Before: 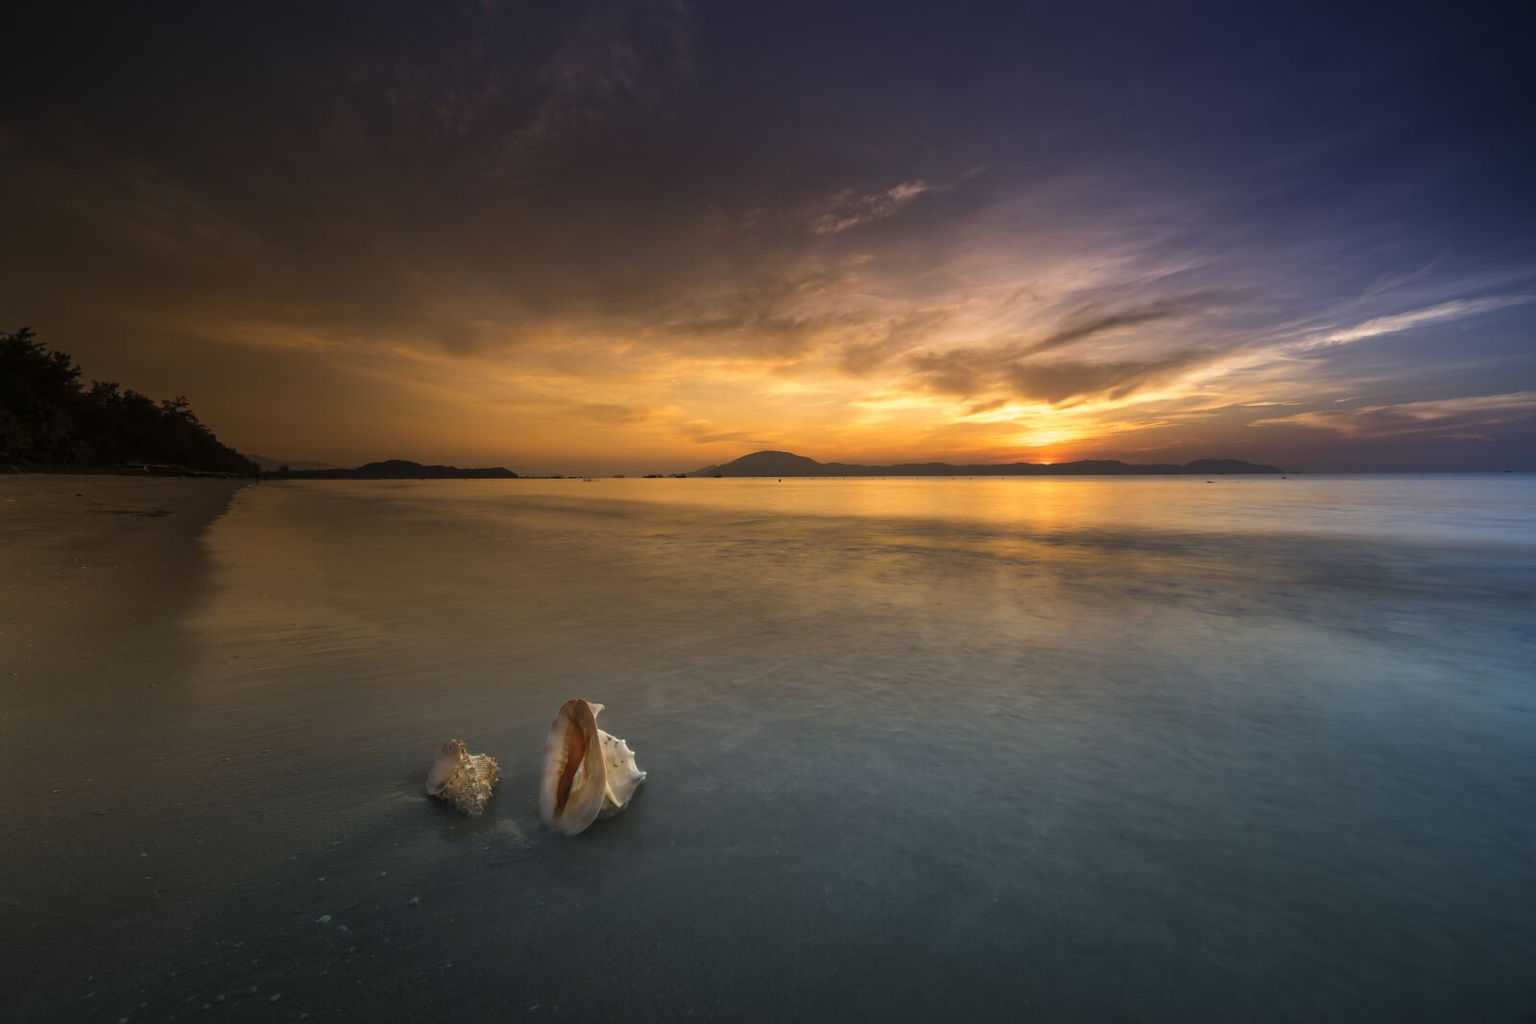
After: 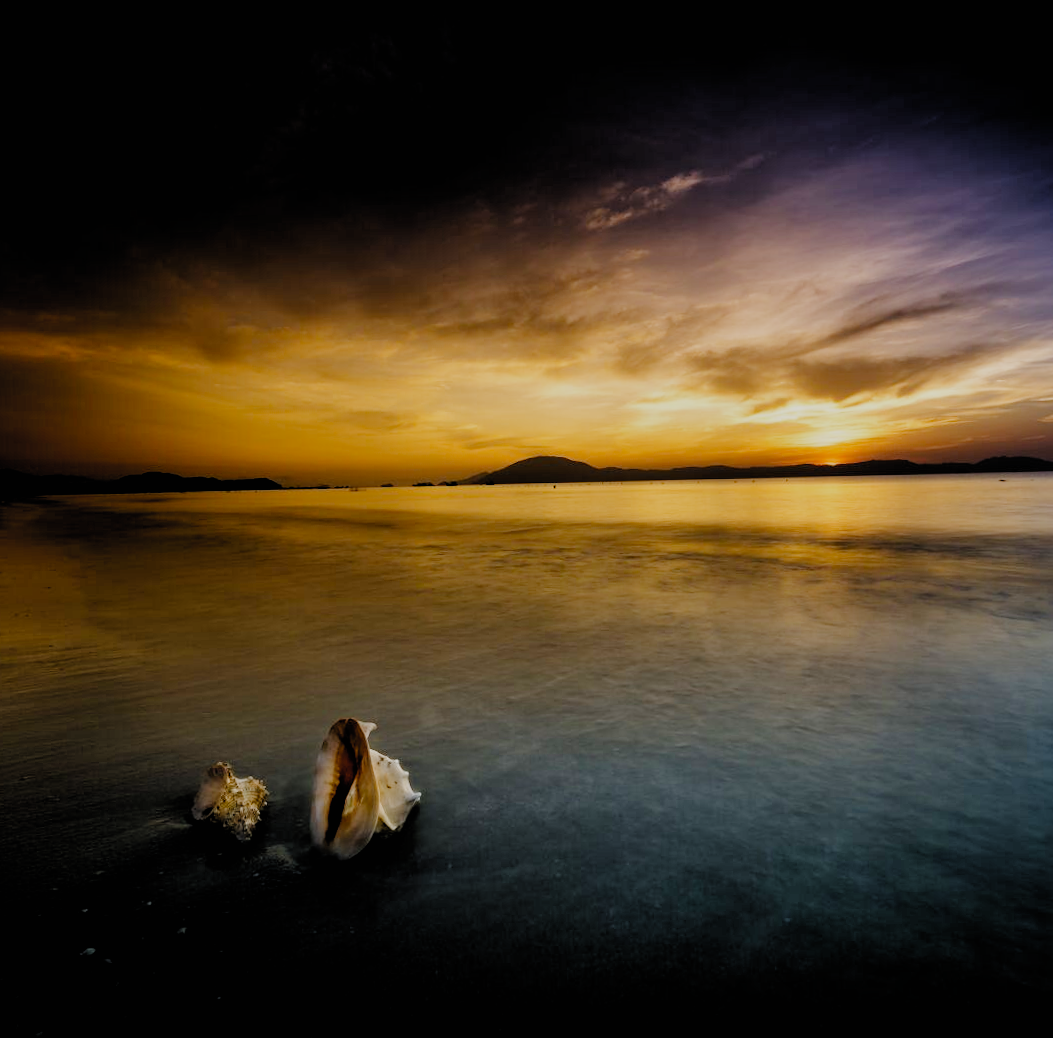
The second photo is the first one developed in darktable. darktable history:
crop and rotate: left 15.754%, right 17.579%
shadows and highlights: shadows 20.91, highlights -82.73, soften with gaussian
filmic rgb: black relative exposure -2.85 EV, white relative exposure 4.56 EV, hardness 1.77, contrast 1.25, preserve chrominance no, color science v5 (2021)
rotate and perspective: rotation -1°, crop left 0.011, crop right 0.989, crop top 0.025, crop bottom 0.975
